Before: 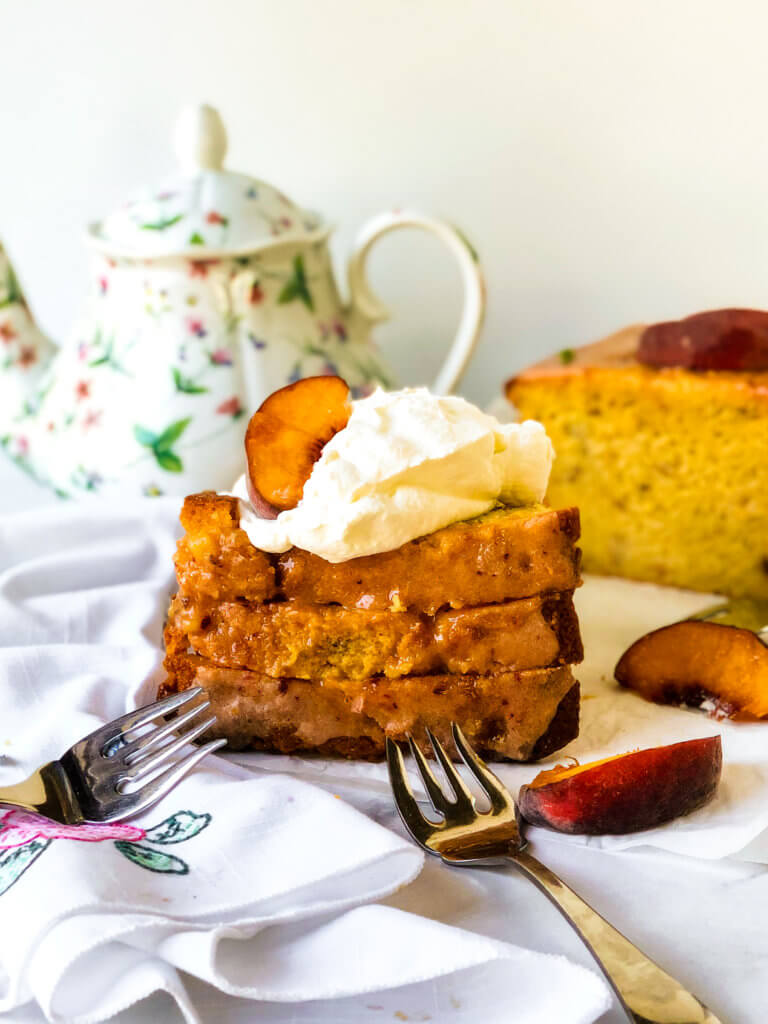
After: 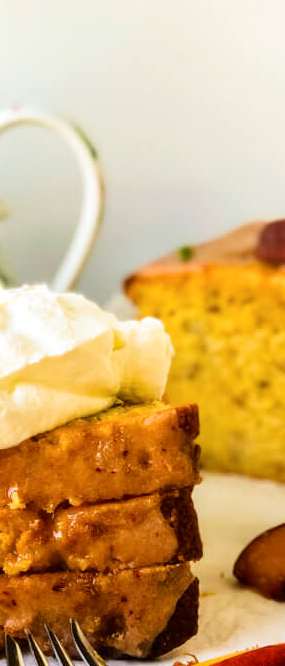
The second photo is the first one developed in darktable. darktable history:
crop and rotate: left 49.61%, top 10.148%, right 13.16%, bottom 24.807%
tone curve: curves: ch0 [(0, 0) (0.08, 0.069) (0.4, 0.391) (0.6, 0.609) (0.92, 0.93) (1, 1)], color space Lab, independent channels, preserve colors none
